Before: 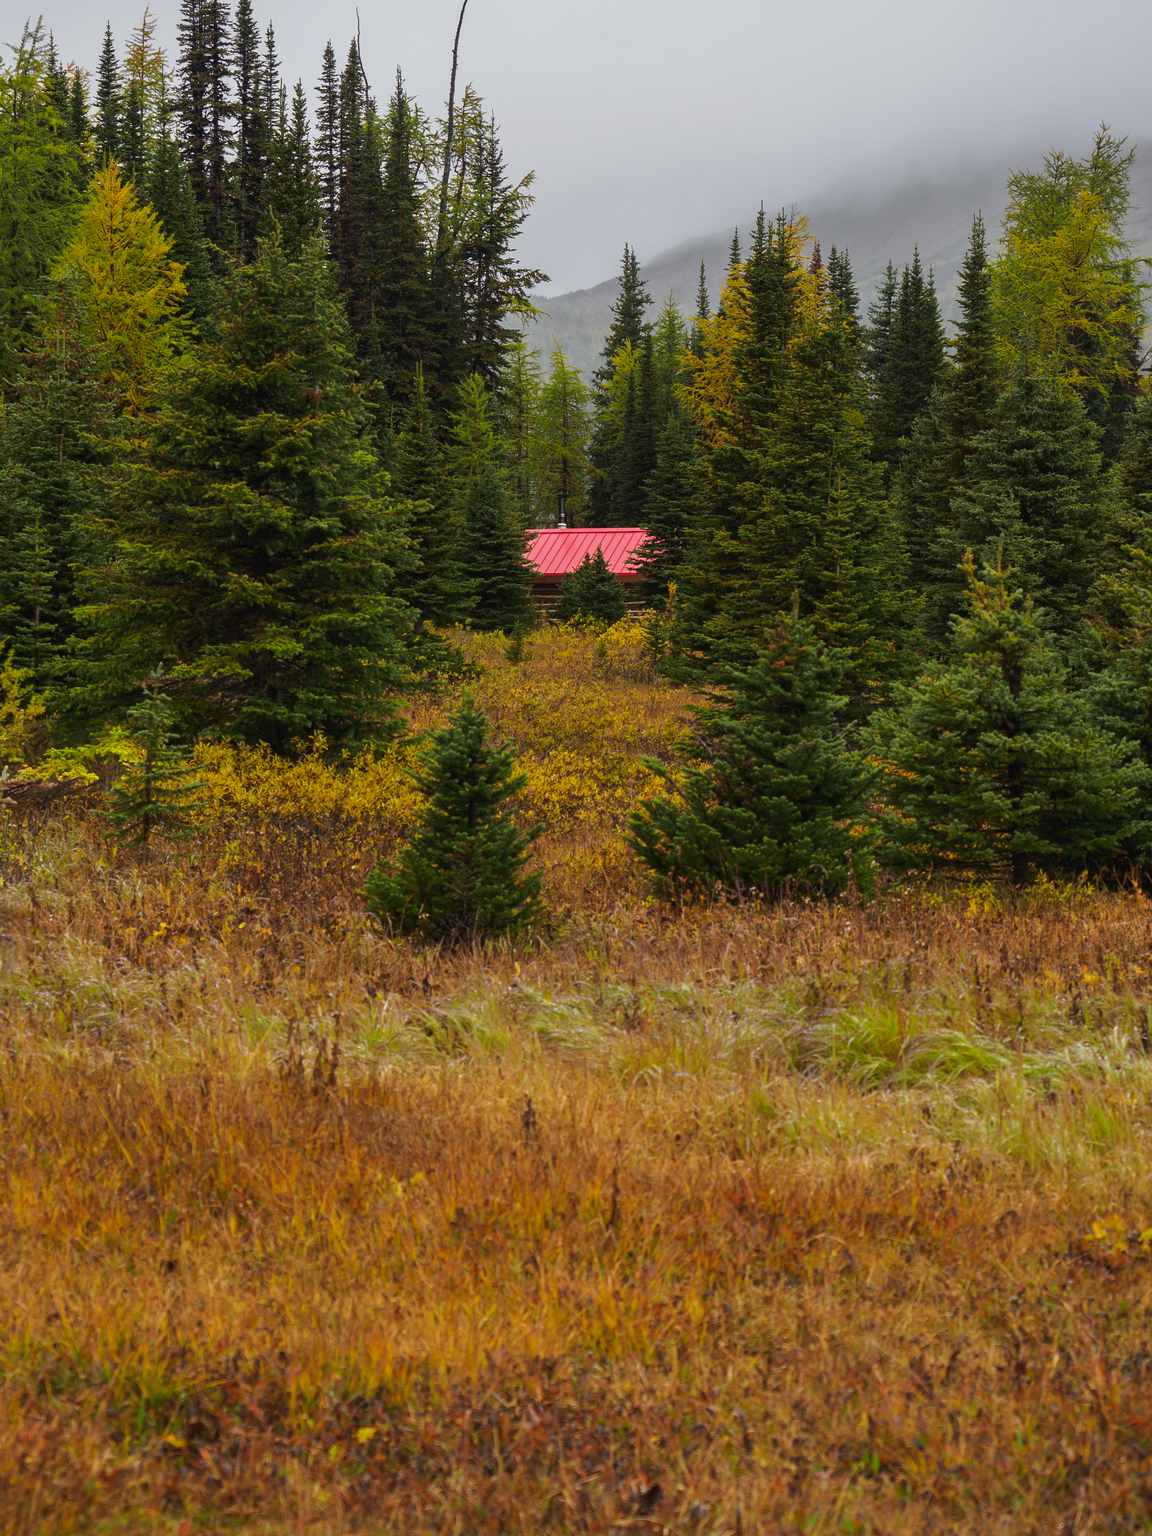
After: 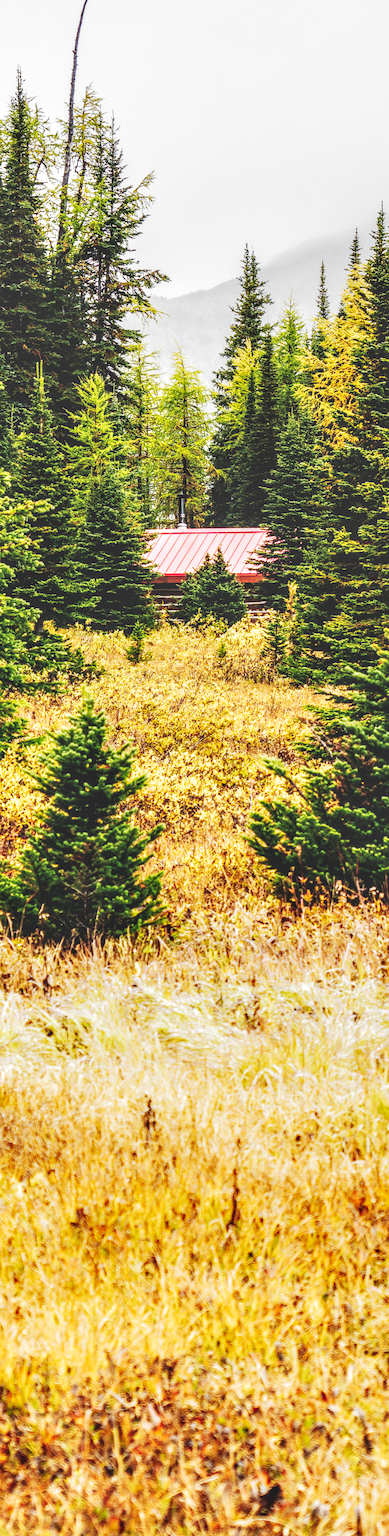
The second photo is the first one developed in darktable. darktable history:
filmic rgb: black relative exposure -7.8 EV, white relative exposure 4.26 EV, hardness 3.85, add noise in highlights 0.002, preserve chrominance no, color science v3 (2019), use custom middle-gray values true, contrast in highlights soft
local contrast: highlights 1%, shadows 1%, detail 181%
crop: left 33.013%, right 33.153%
exposure: black level correction 0, exposure 1.744 EV, compensate highlight preservation false
tone curve: curves: ch0 [(0, 0) (0.003, 0.26) (0.011, 0.26) (0.025, 0.26) (0.044, 0.257) (0.069, 0.257) (0.1, 0.257) (0.136, 0.255) (0.177, 0.258) (0.224, 0.272) (0.277, 0.294) (0.335, 0.346) (0.399, 0.422) (0.468, 0.536) (0.543, 0.657) (0.623, 0.757) (0.709, 0.823) (0.801, 0.872) (0.898, 0.92) (1, 1)], preserve colors none
